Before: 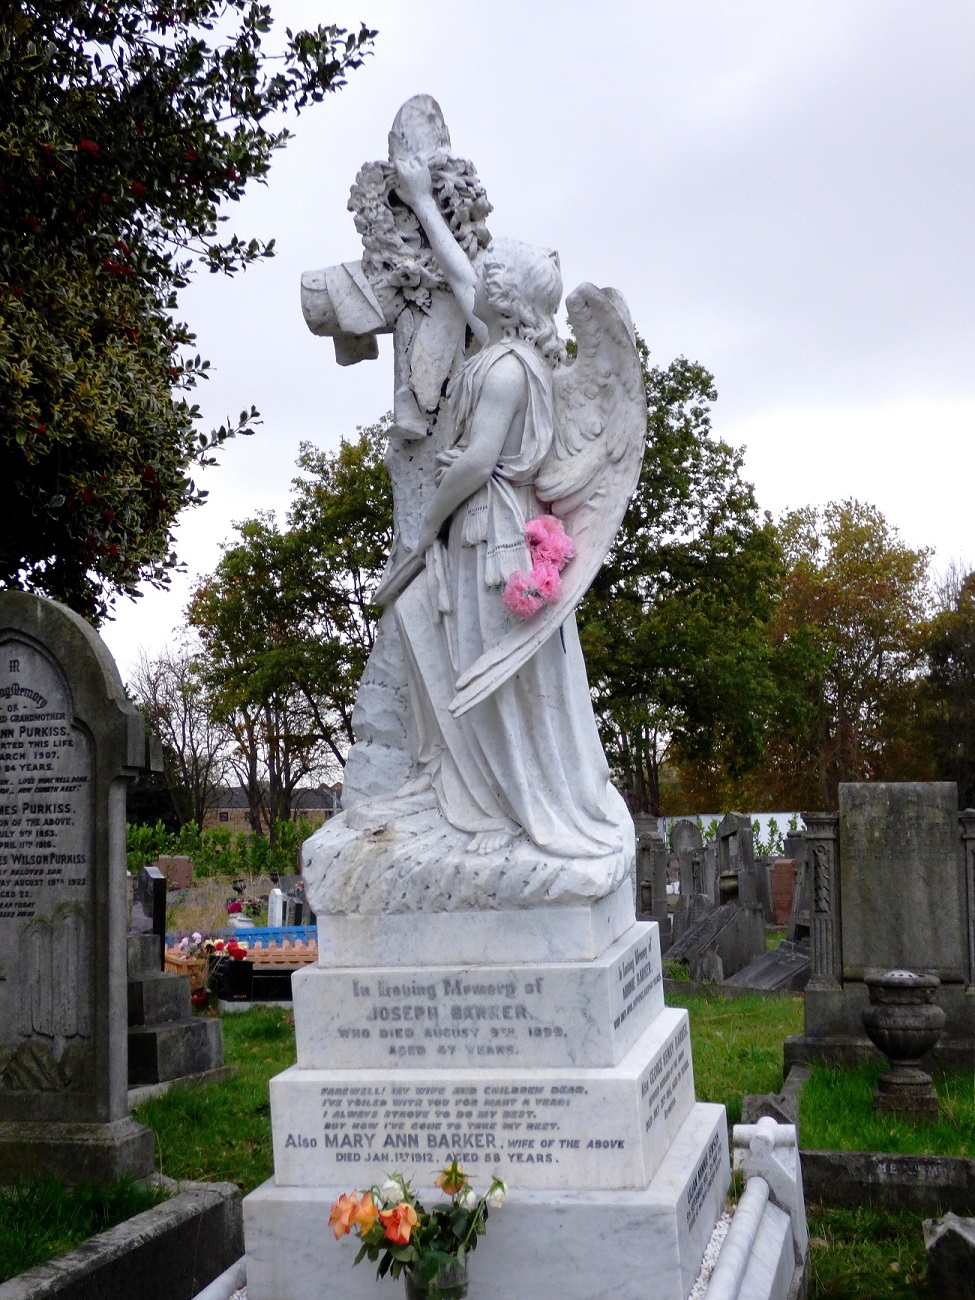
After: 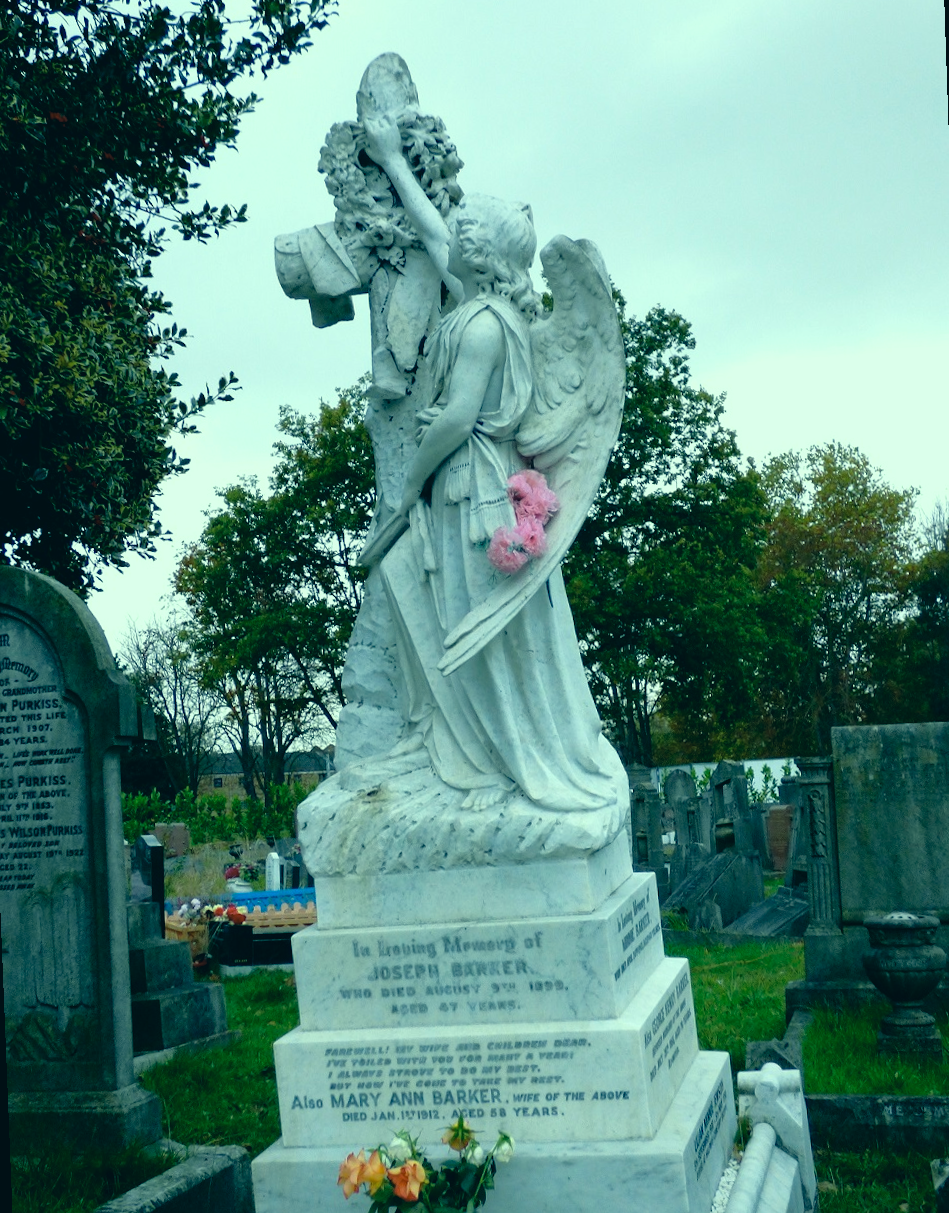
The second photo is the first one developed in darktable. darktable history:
rotate and perspective: rotation -2.12°, lens shift (vertical) 0.009, lens shift (horizontal) -0.008, automatic cropping original format, crop left 0.036, crop right 0.964, crop top 0.05, crop bottom 0.959
color correction: highlights a* -20.08, highlights b* 9.8, shadows a* -20.4, shadows b* -10.76
